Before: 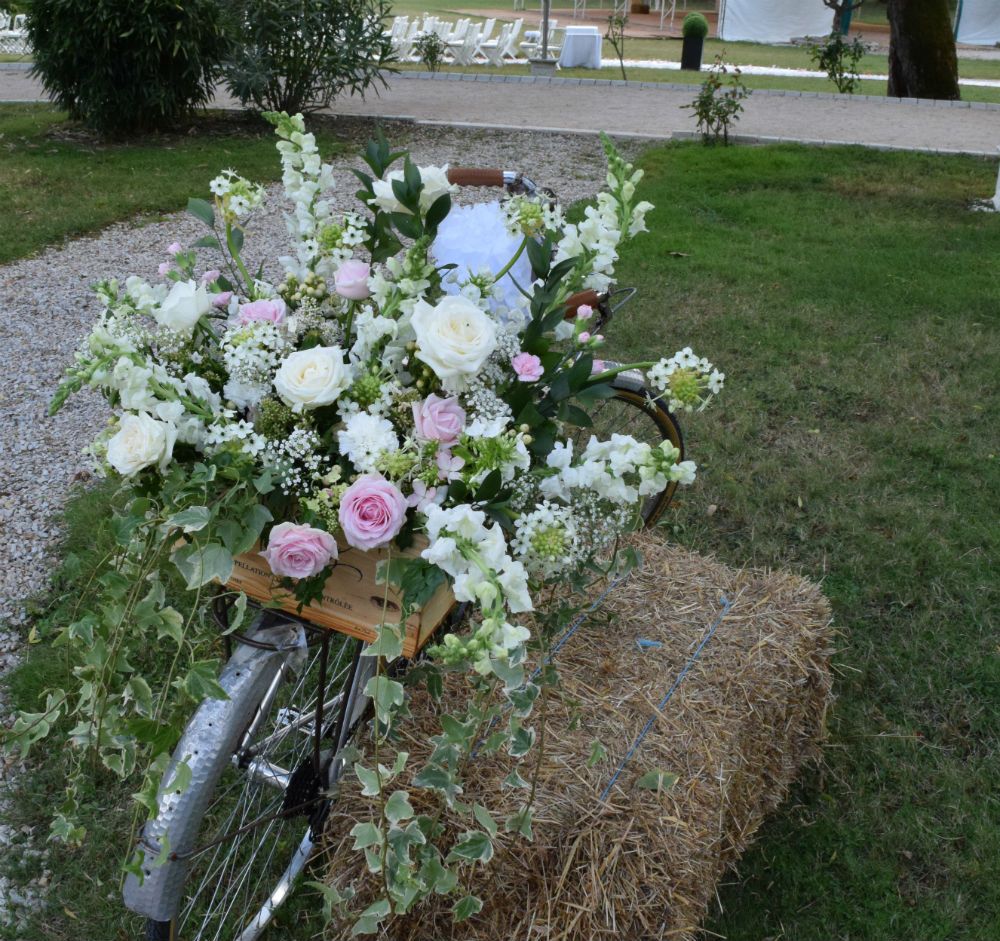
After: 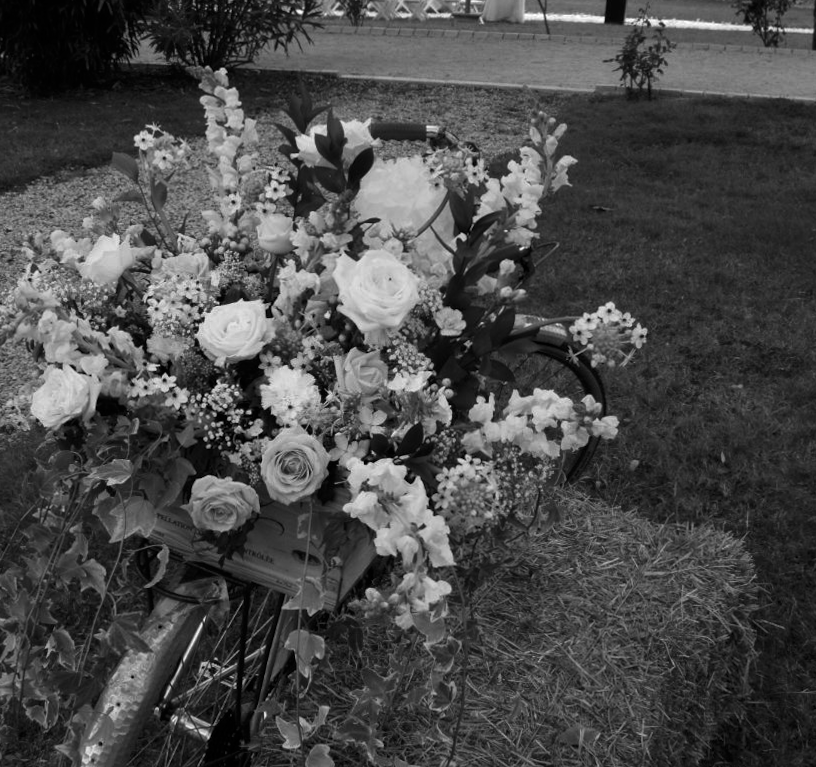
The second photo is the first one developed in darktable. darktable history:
rotate and perspective: rotation 0.192°, lens shift (horizontal) -0.015, crop left 0.005, crop right 0.996, crop top 0.006, crop bottom 0.99
tone equalizer: on, module defaults
crop and rotate: left 7.196%, top 4.574%, right 10.605%, bottom 13.178%
contrast brightness saturation: brightness -0.25, saturation 0.2
monochrome: a 16.01, b -2.65, highlights 0.52
